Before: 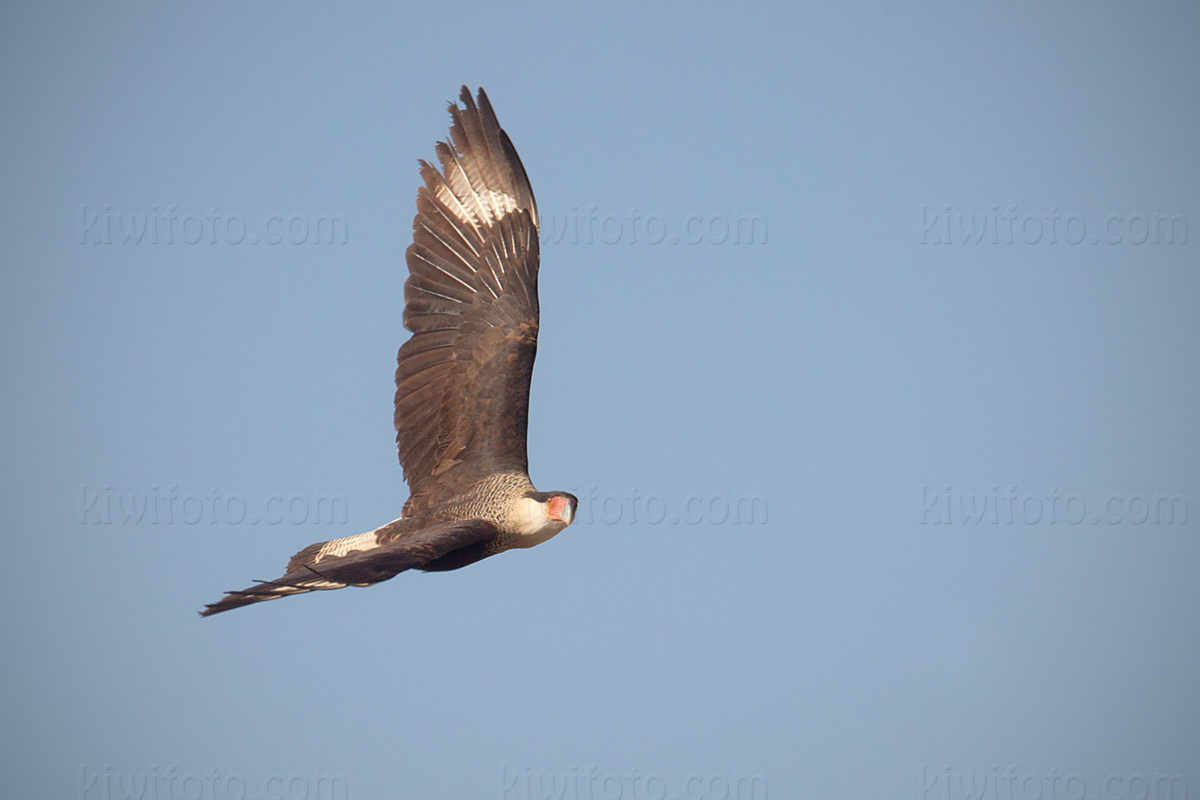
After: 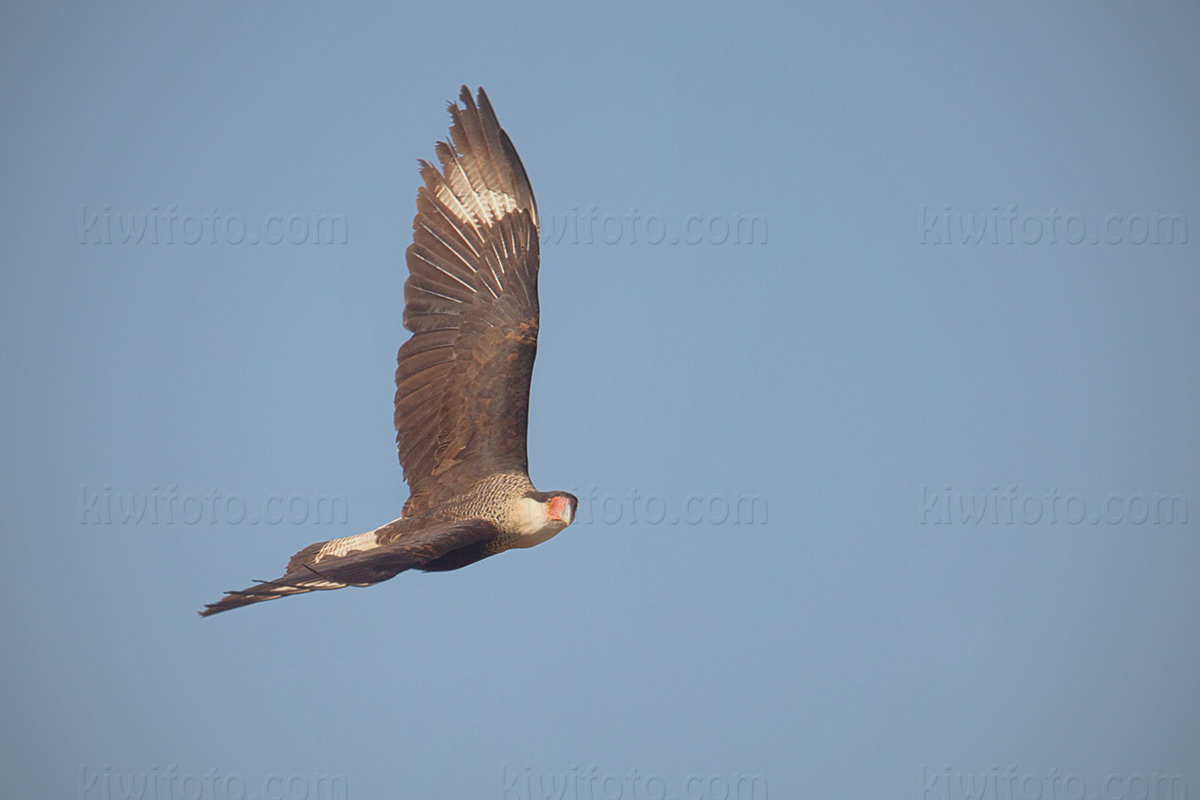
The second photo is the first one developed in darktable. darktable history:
shadows and highlights: soften with gaussian
contrast equalizer: octaves 7, y [[0.439, 0.44, 0.442, 0.457, 0.493, 0.498], [0.5 ×6], [0.5 ×6], [0 ×6], [0 ×6]]
